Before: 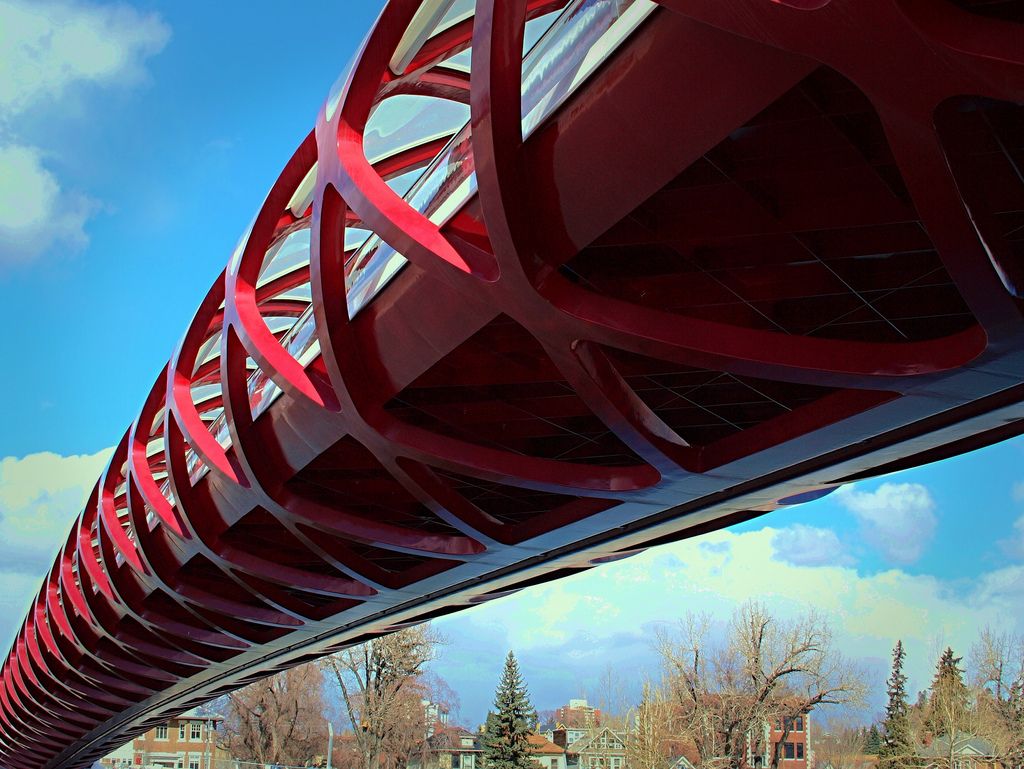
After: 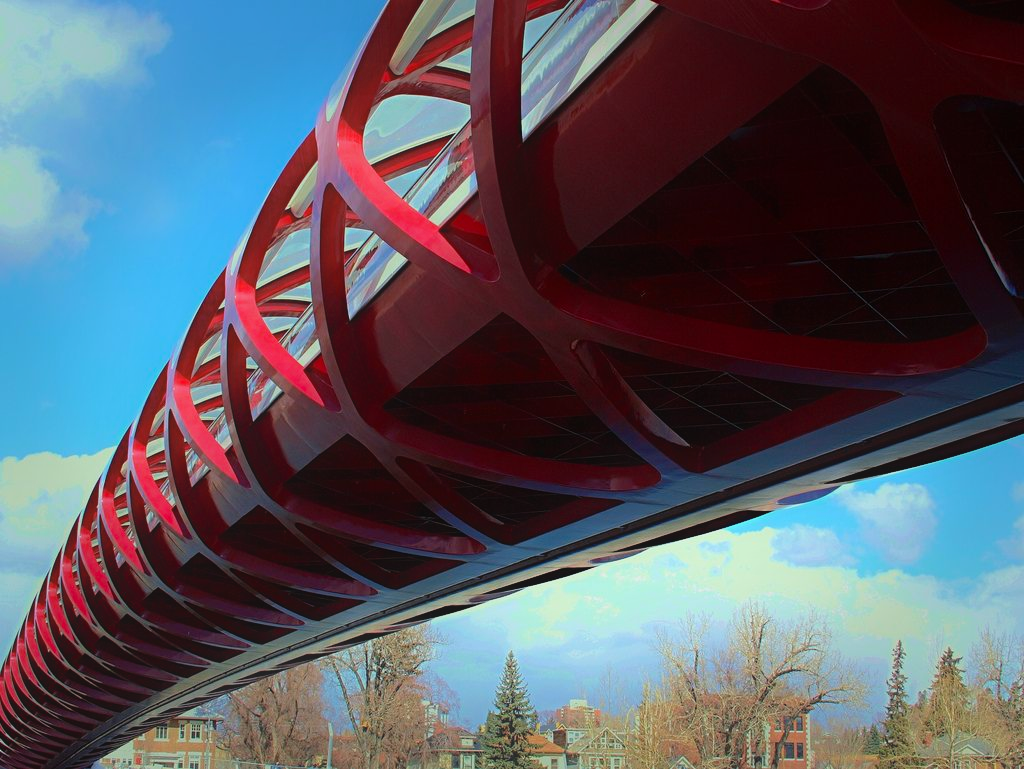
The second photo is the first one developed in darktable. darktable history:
contrast equalizer: y [[0.545, 0.572, 0.59, 0.59, 0.571, 0.545], [0.5 ×6], [0.5 ×6], [0 ×6], [0 ×6]], mix -0.99
